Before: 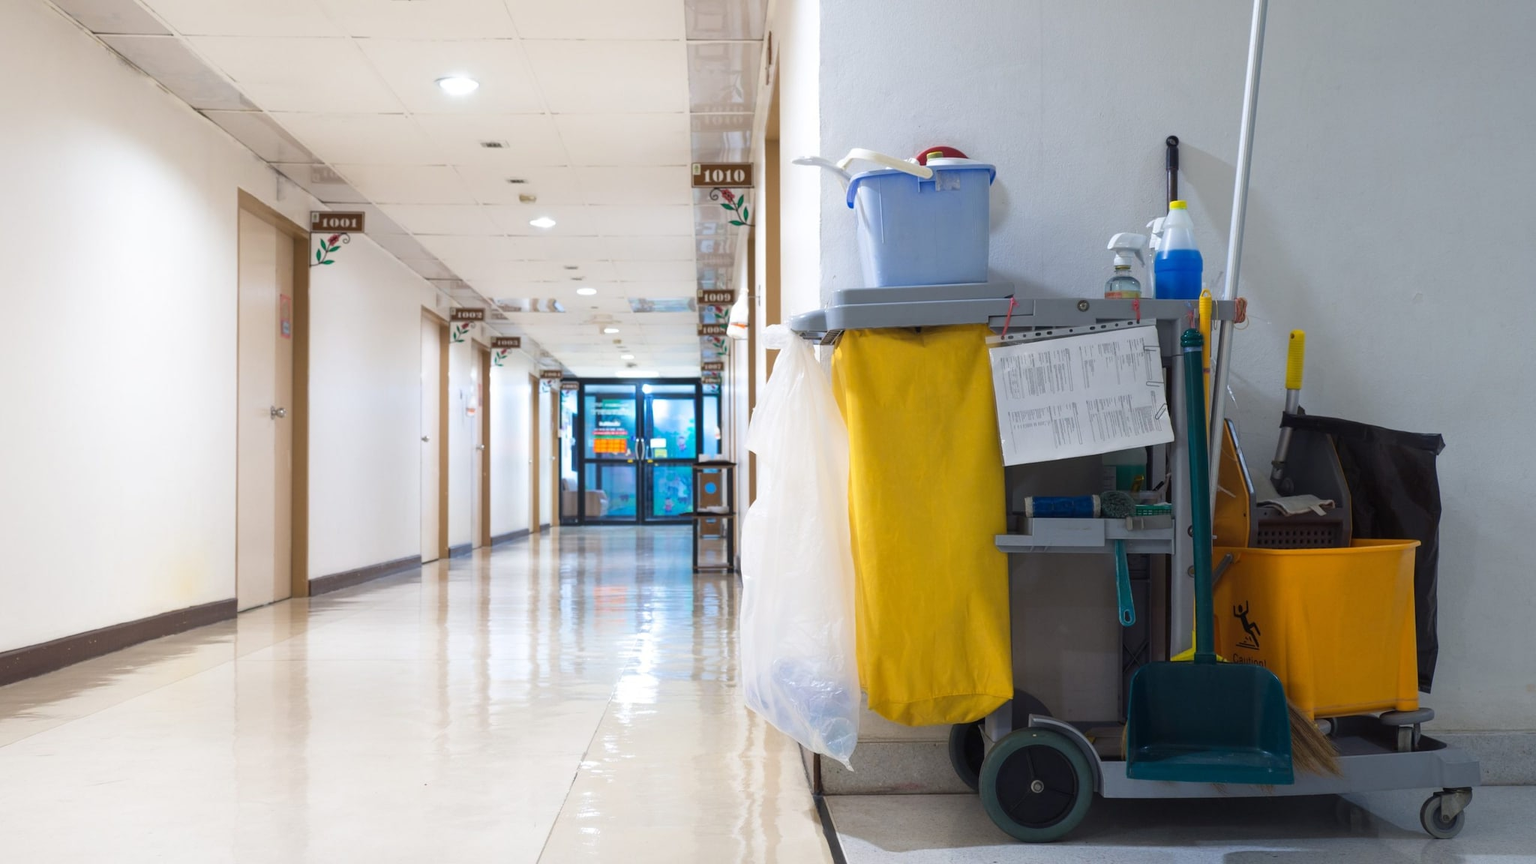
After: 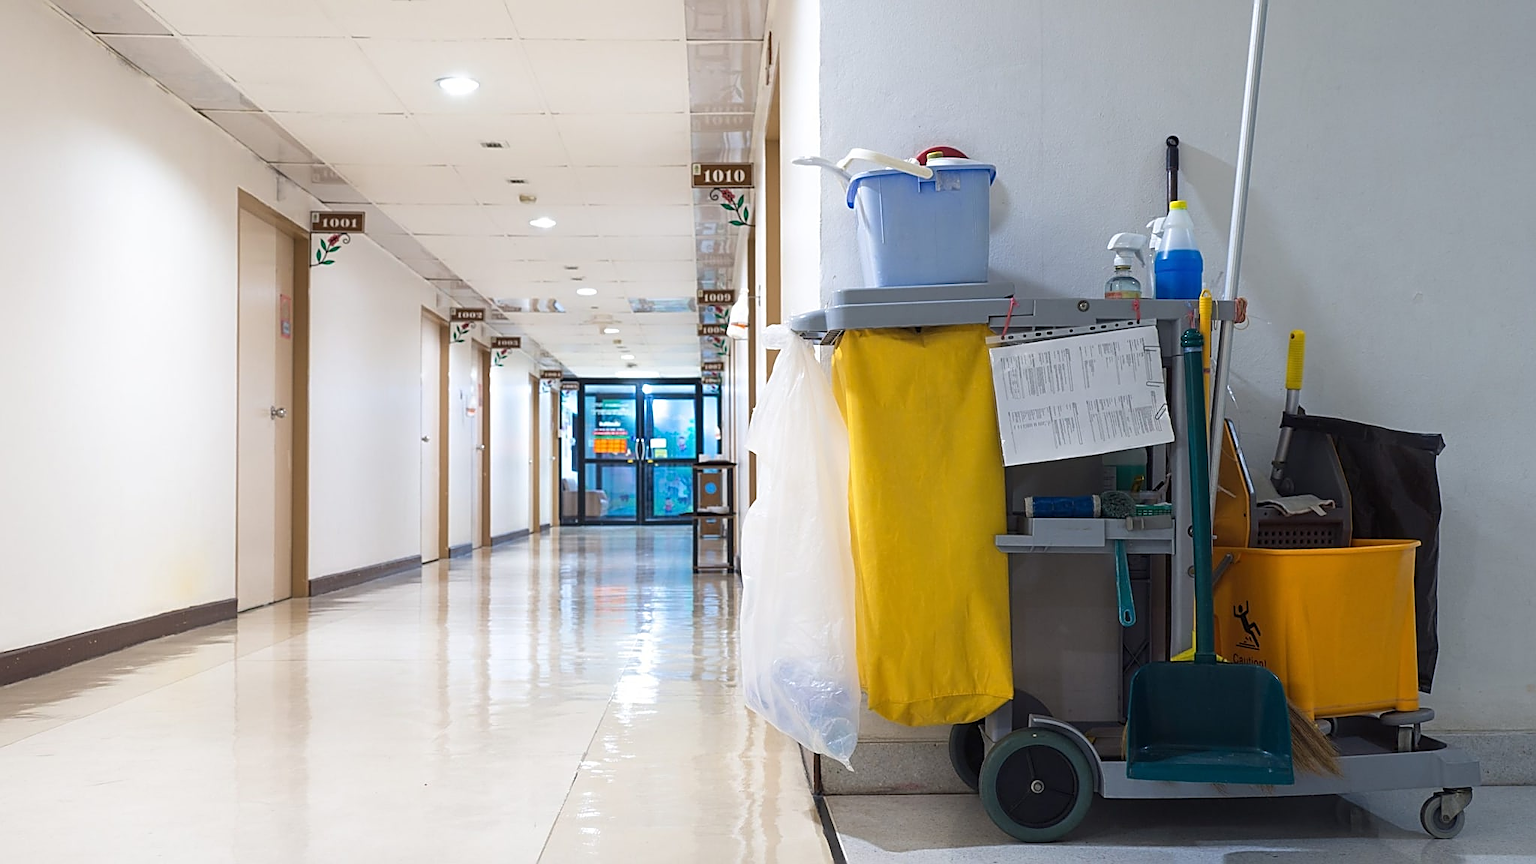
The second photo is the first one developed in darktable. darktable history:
sharpen: amount 1.01
